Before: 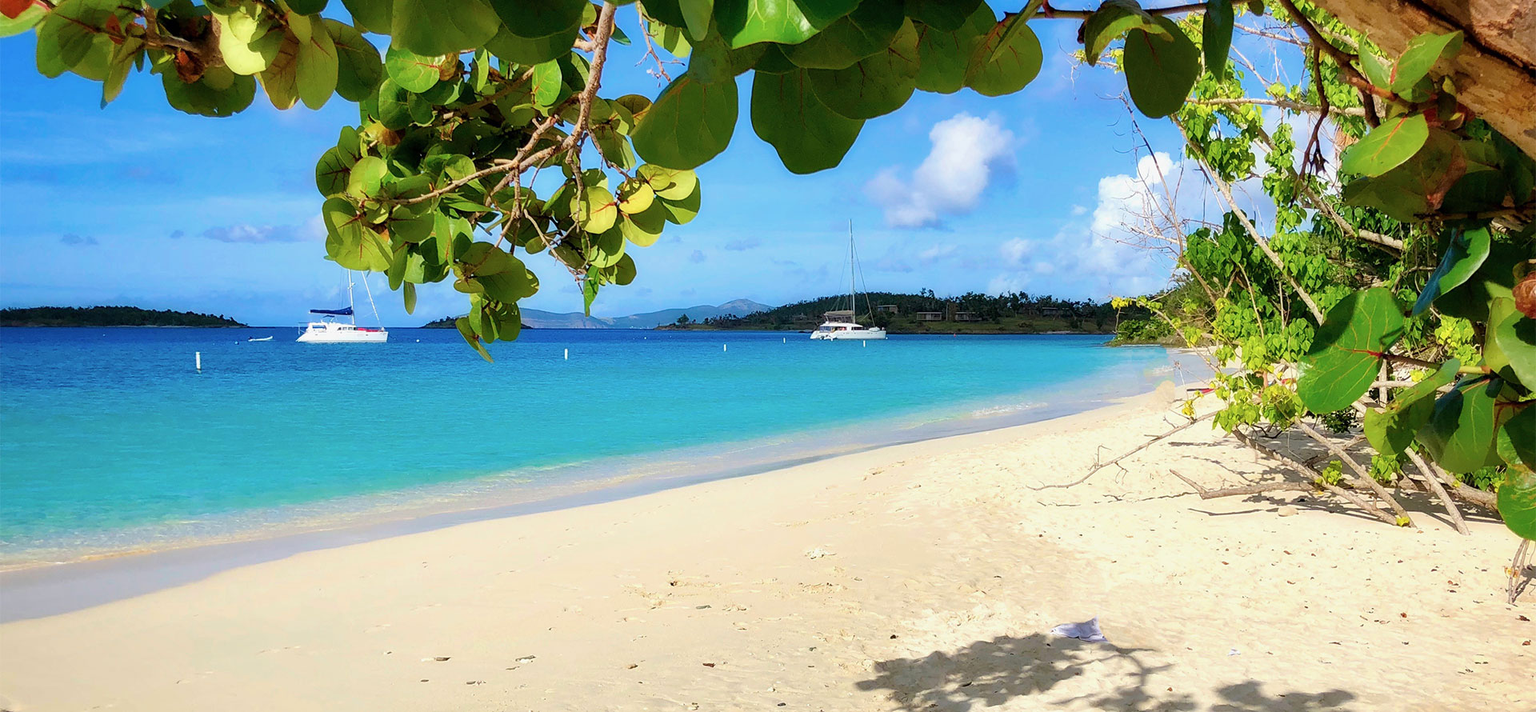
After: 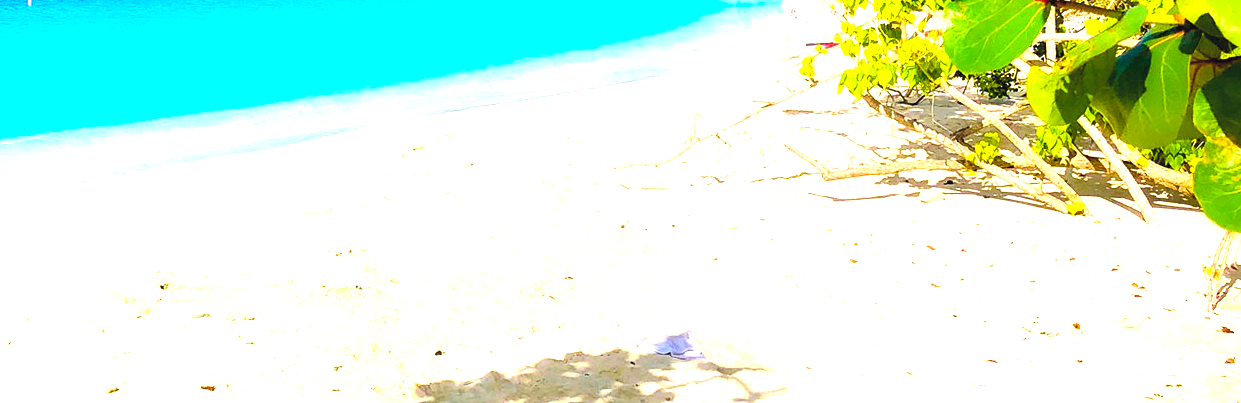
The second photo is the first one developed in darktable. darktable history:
contrast brightness saturation: contrast -0.135, brightness 0.054, saturation -0.128
color balance rgb: perceptual saturation grading › global saturation 20%, perceptual saturation grading › highlights -25.429%, perceptual saturation grading › shadows 49.649%, perceptual brilliance grading › global brilliance 29.399%, perceptual brilliance grading › highlights 12.076%, perceptual brilliance grading › mid-tones 23.593%, global vibrance 50.589%
crop and rotate: left 35.342%, top 49.801%, bottom 4.916%
levels: levels [0.062, 0.494, 0.925]
